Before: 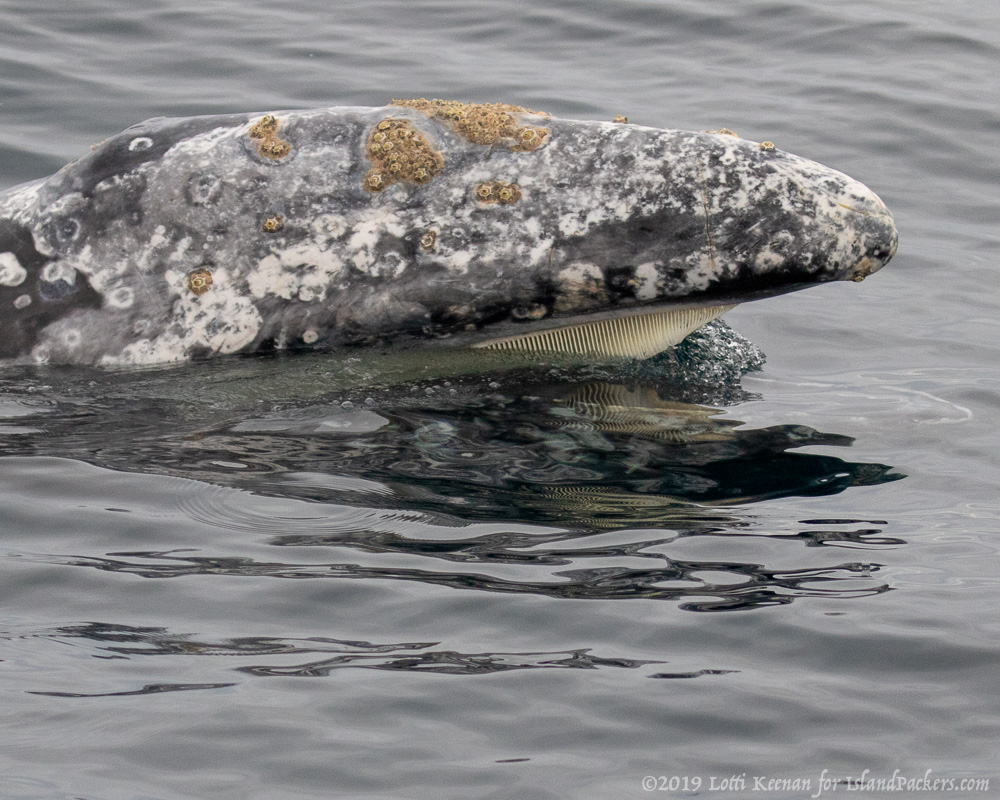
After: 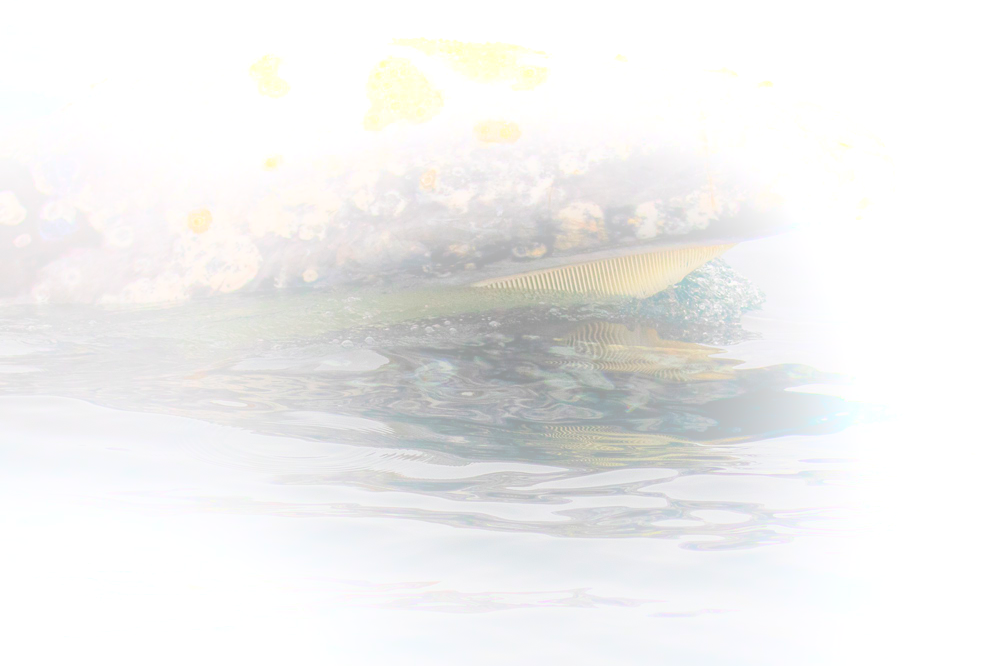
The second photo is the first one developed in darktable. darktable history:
exposure: exposure -0.064 EV, compensate highlight preservation false
bloom: size 25%, threshold 5%, strength 90%
crop: top 7.625%, bottom 8.027%
